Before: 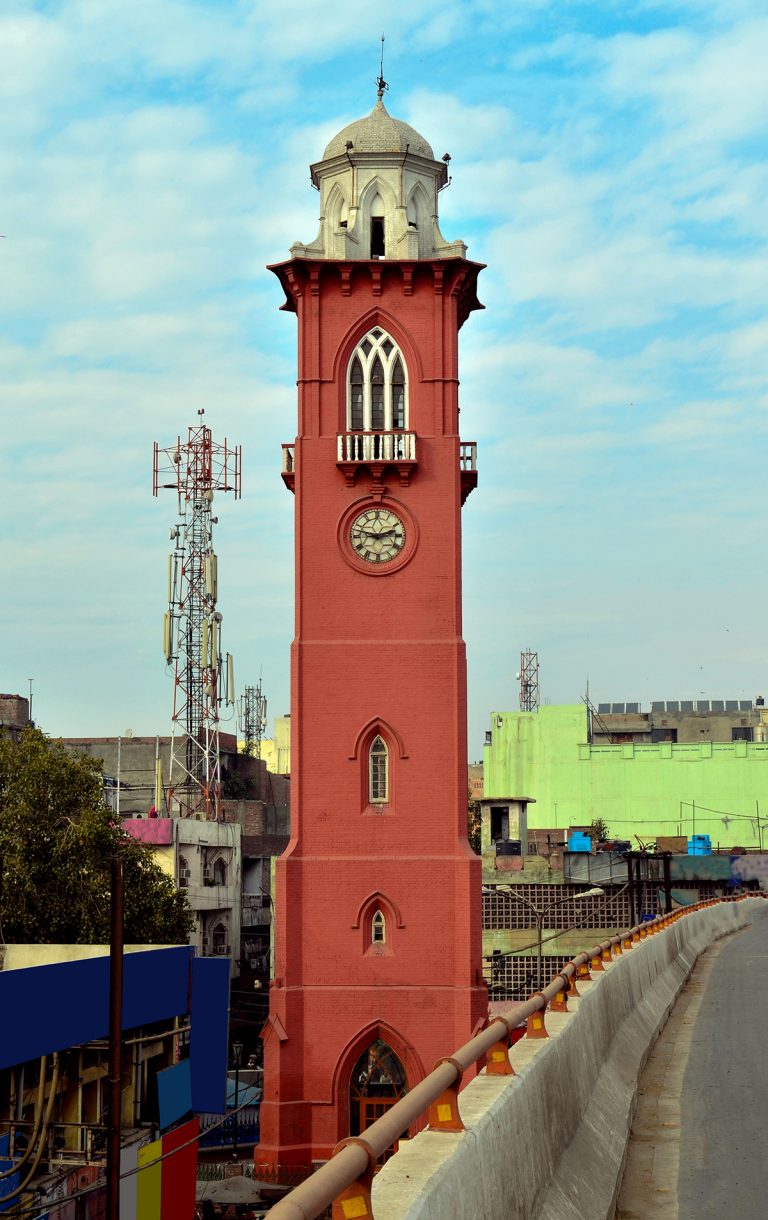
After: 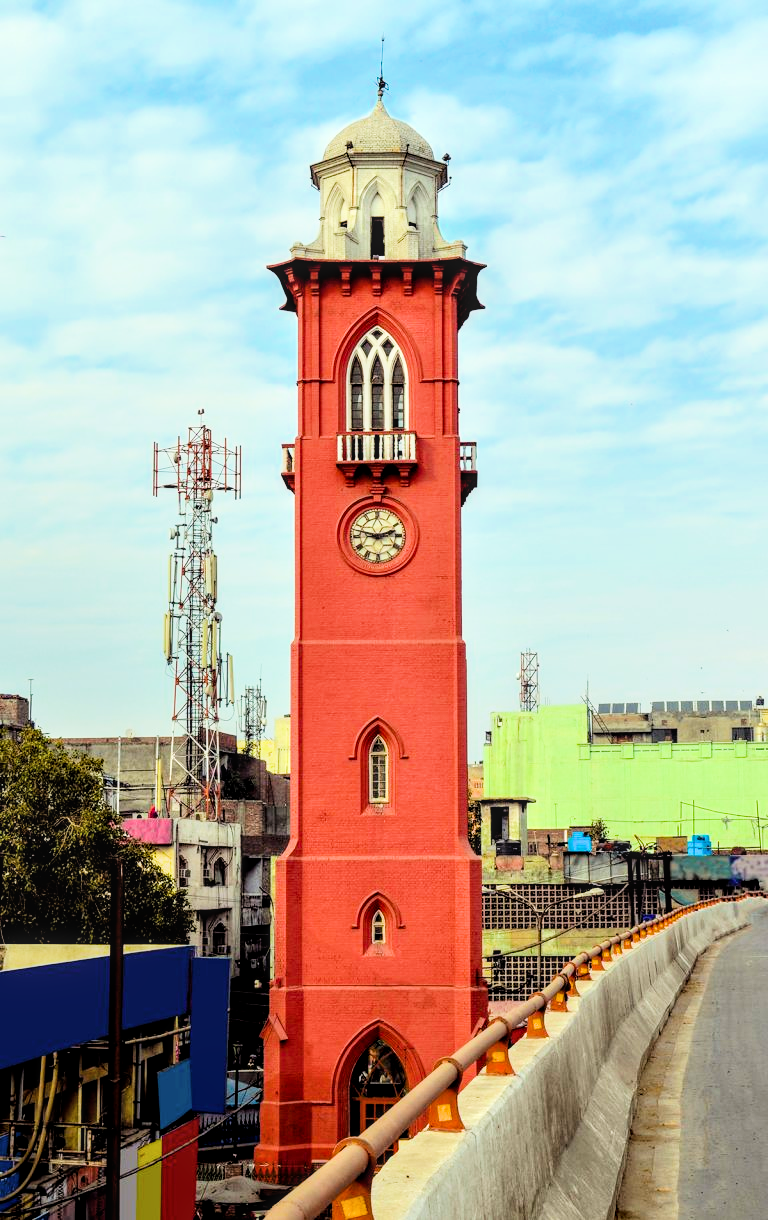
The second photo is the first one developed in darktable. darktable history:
local contrast: on, module defaults
exposure: black level correction 0, exposure 1.1 EV, compensate exposure bias true, compensate highlight preservation false
filmic rgb: black relative exposure -5 EV, hardness 2.88, contrast 1.3
color balance rgb: perceptual saturation grading › global saturation 20%, global vibrance 10%
